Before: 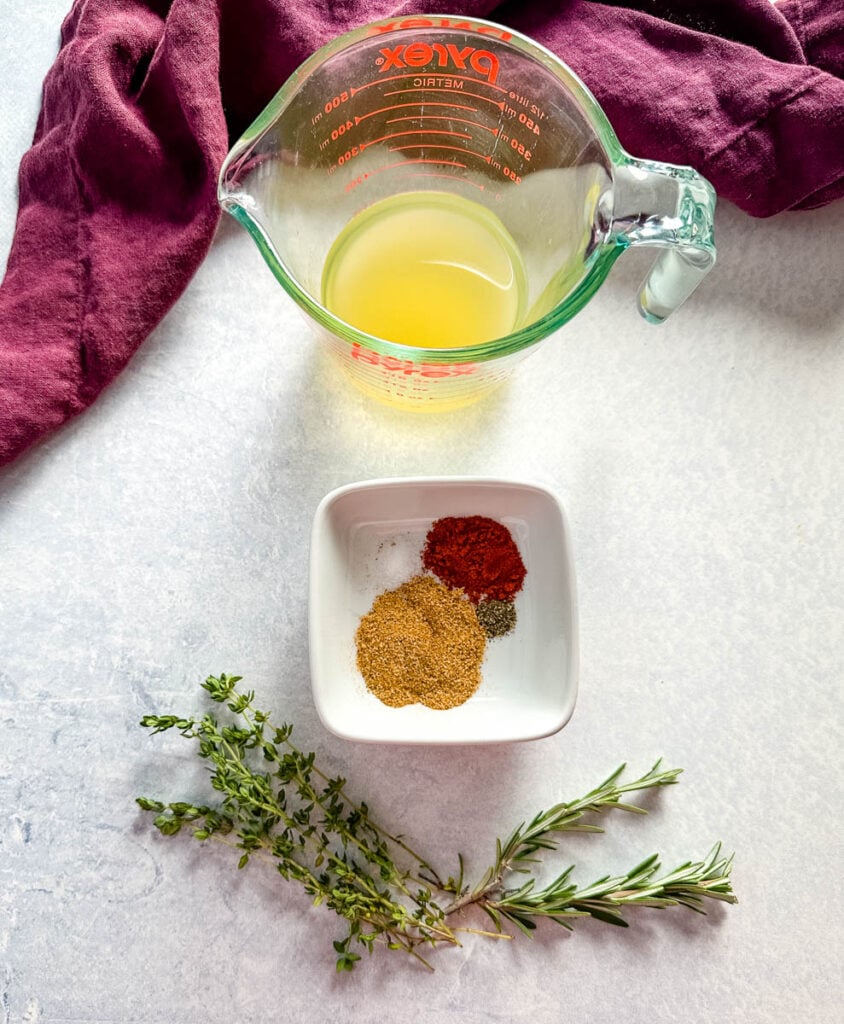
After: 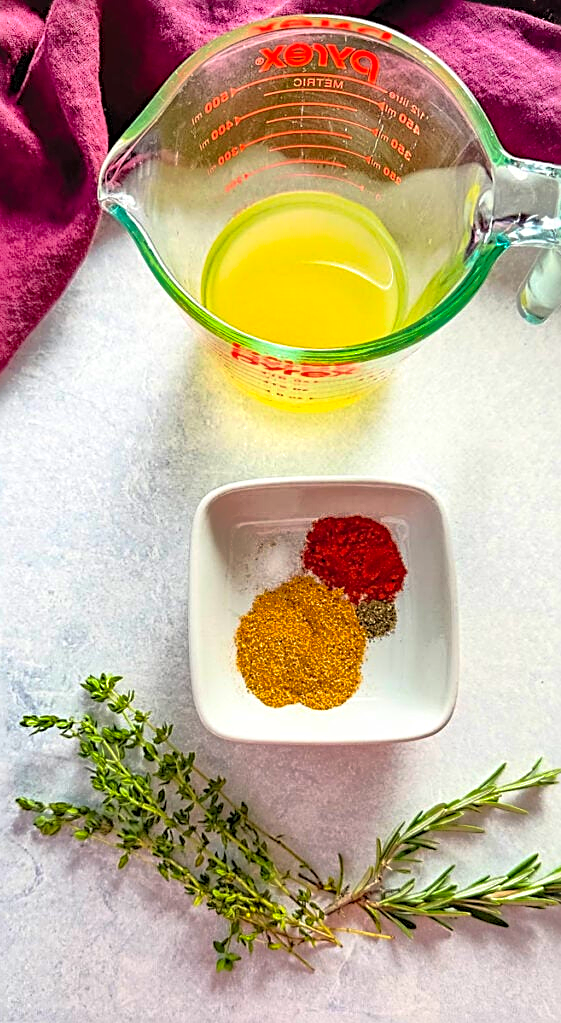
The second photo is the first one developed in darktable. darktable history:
crop and rotate: left 14.296%, right 19.14%
sharpen: radius 2.597, amount 0.695
shadows and highlights: shadows 39.64, highlights -59.7
contrast brightness saturation: contrast 0.243, brightness 0.243, saturation 0.388
